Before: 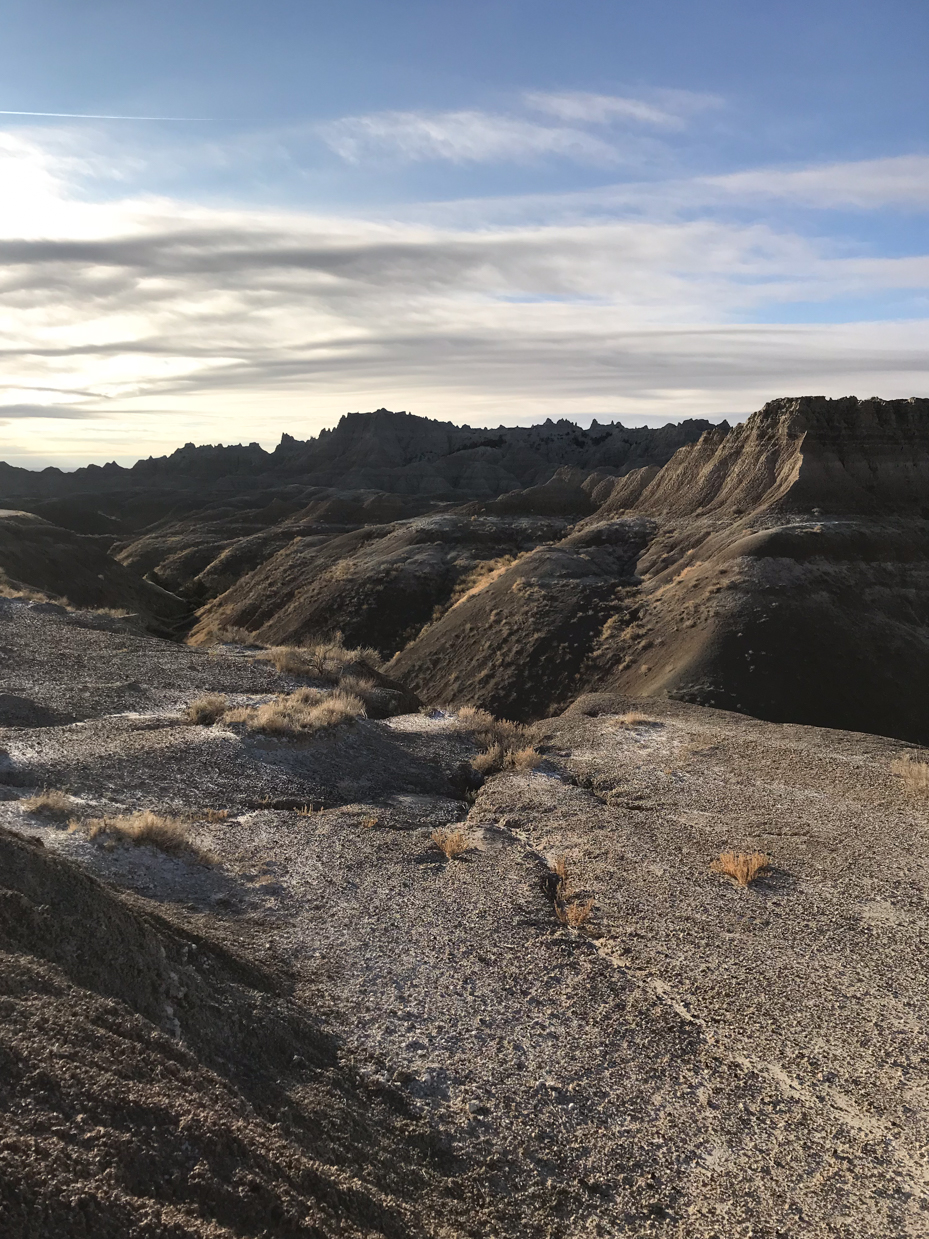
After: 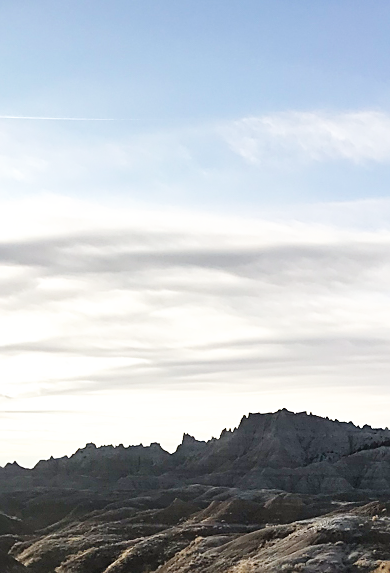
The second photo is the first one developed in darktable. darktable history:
crop and rotate: left 10.817%, top 0.062%, right 47.194%, bottom 53.626%
base curve: curves: ch0 [(0, 0) (0.008, 0.007) (0.022, 0.029) (0.048, 0.089) (0.092, 0.197) (0.191, 0.399) (0.275, 0.534) (0.357, 0.65) (0.477, 0.78) (0.542, 0.833) (0.799, 0.973) (1, 1)], preserve colors none
sharpen: on, module defaults
